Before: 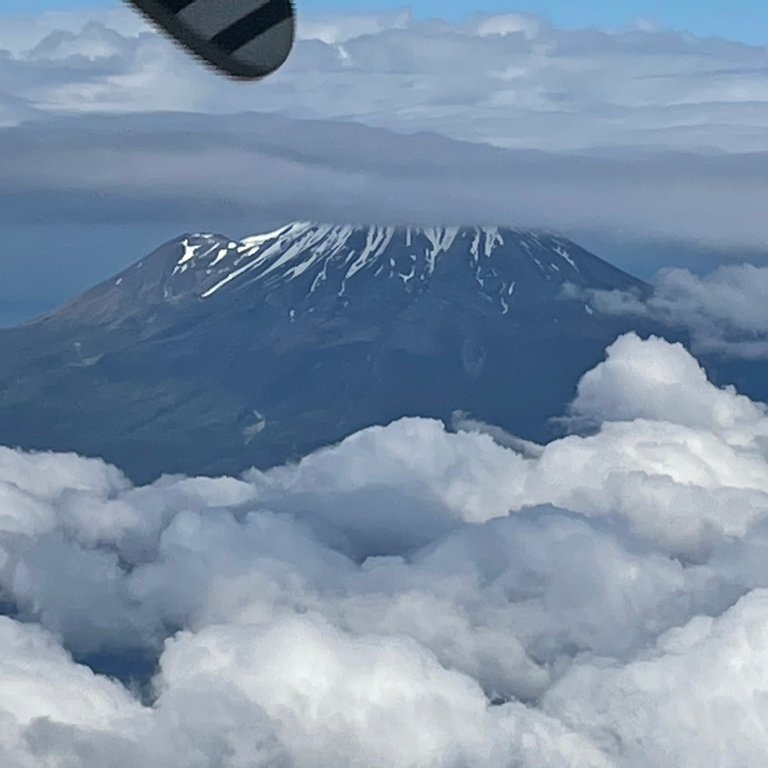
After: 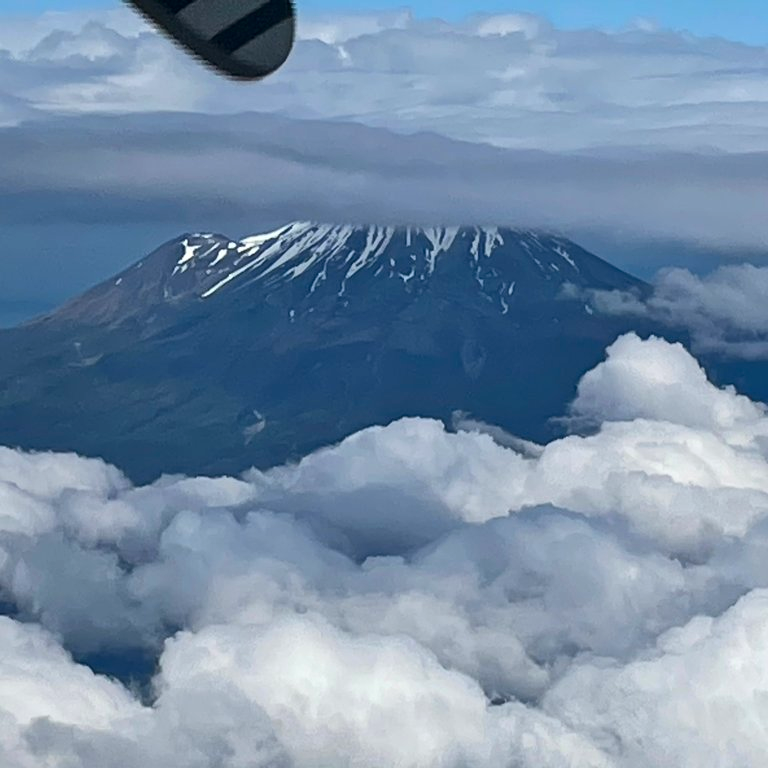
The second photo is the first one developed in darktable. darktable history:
tone equalizer: on, module defaults
contrast brightness saturation: contrast 0.13, brightness -0.05, saturation 0.16
